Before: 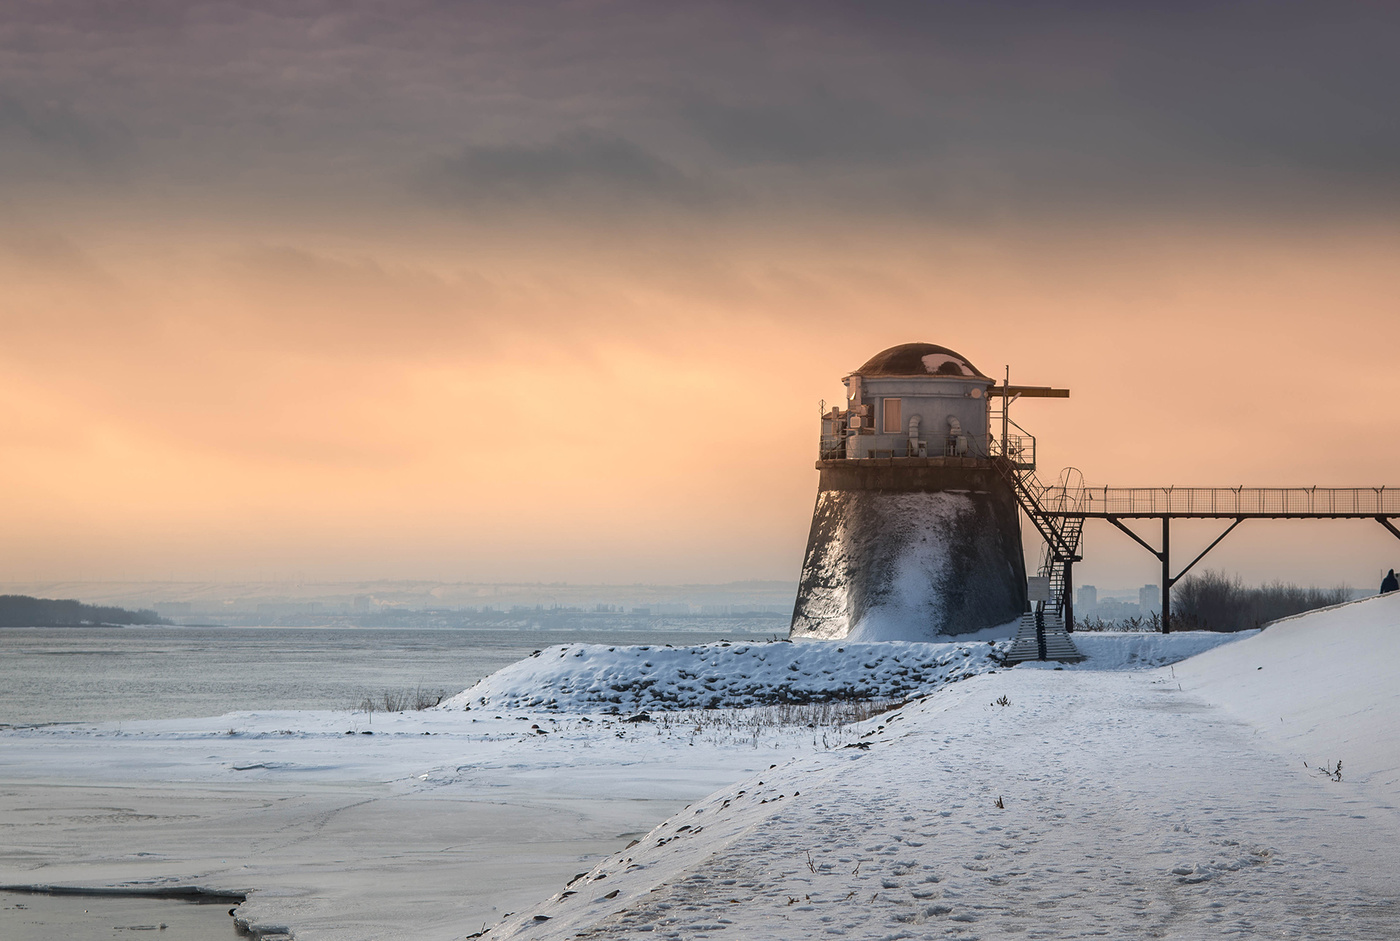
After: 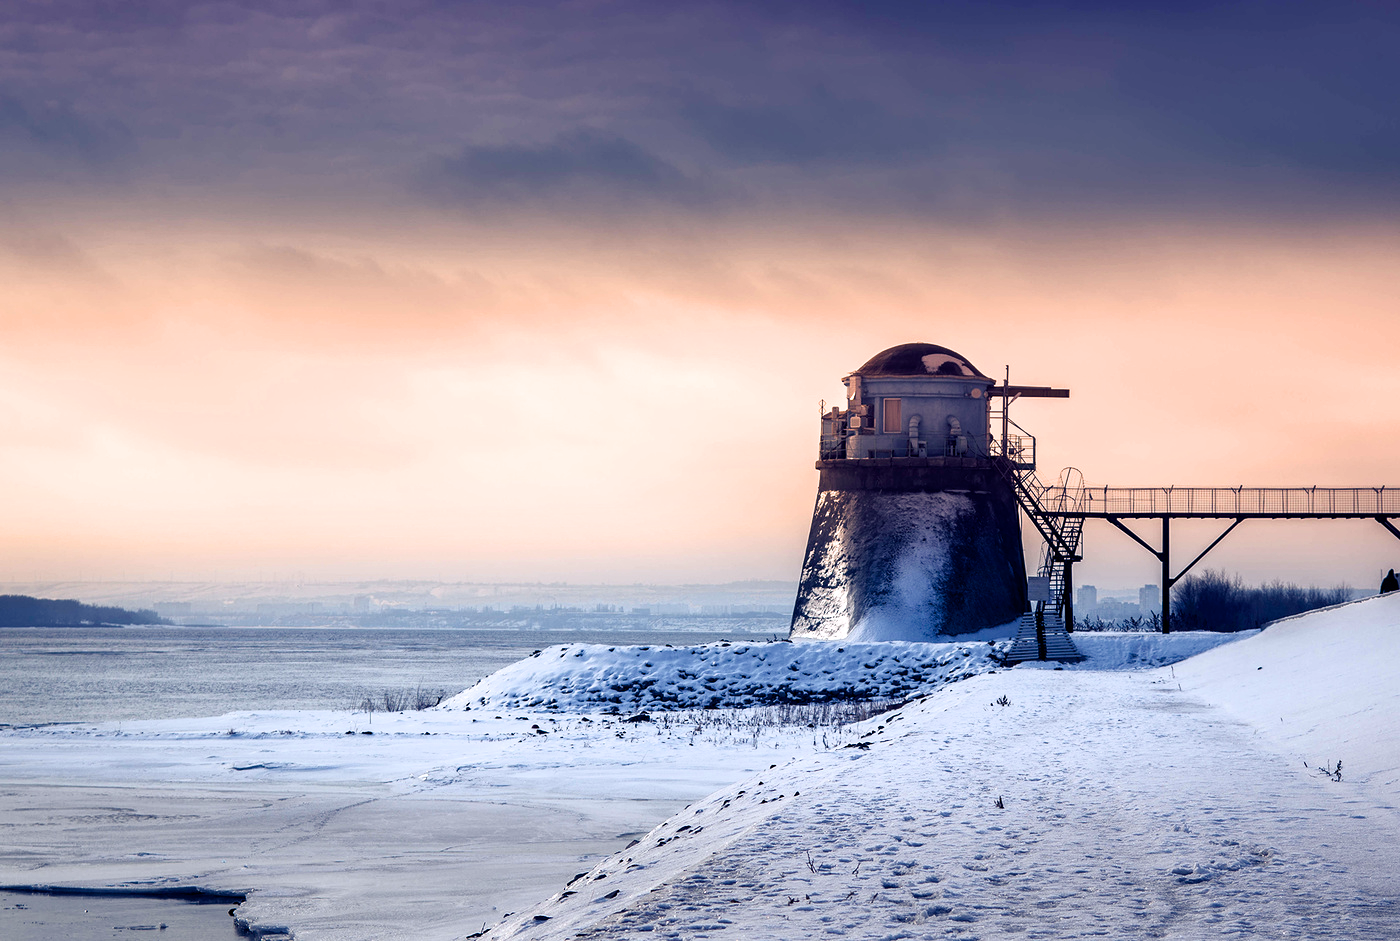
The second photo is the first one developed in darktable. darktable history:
filmic rgb: black relative exposure -9.08 EV, white relative exposure 2.3 EV, hardness 7.49
color balance rgb: shadows lift › luminance -41.13%, shadows lift › chroma 14.13%, shadows lift › hue 260°, power › luminance -3.76%, power › chroma 0.56%, power › hue 40.37°, highlights gain › luminance 16.81%, highlights gain › chroma 2.94%, highlights gain › hue 260°, global offset › luminance -0.29%, global offset › chroma 0.31%, global offset › hue 260°, perceptual saturation grading › global saturation 20%, perceptual saturation grading › highlights -13.92%, perceptual saturation grading › shadows 50%
